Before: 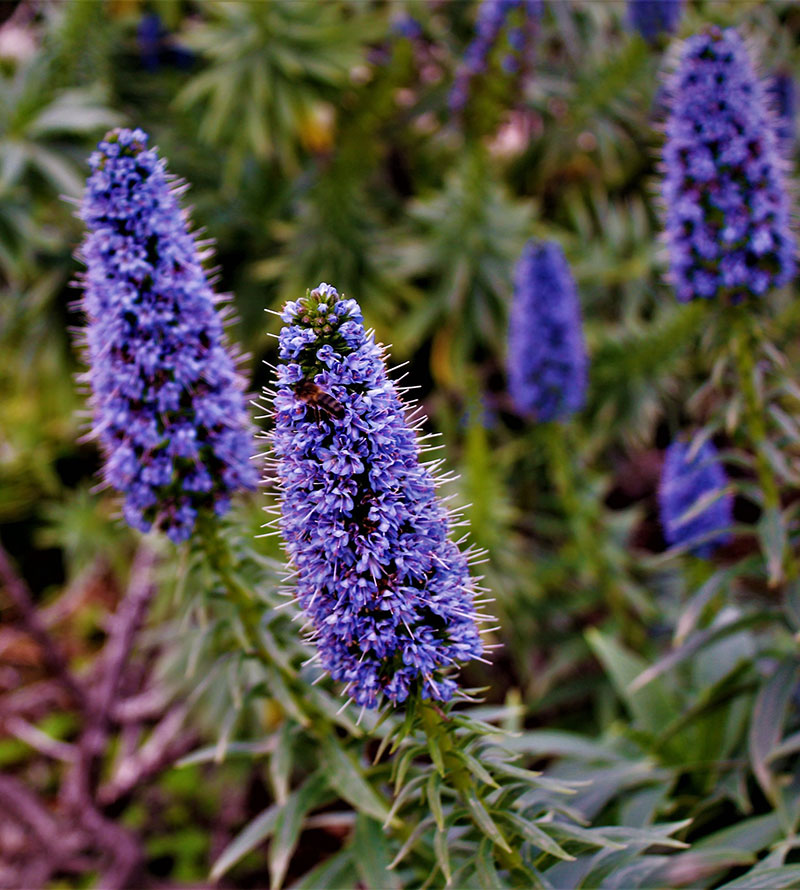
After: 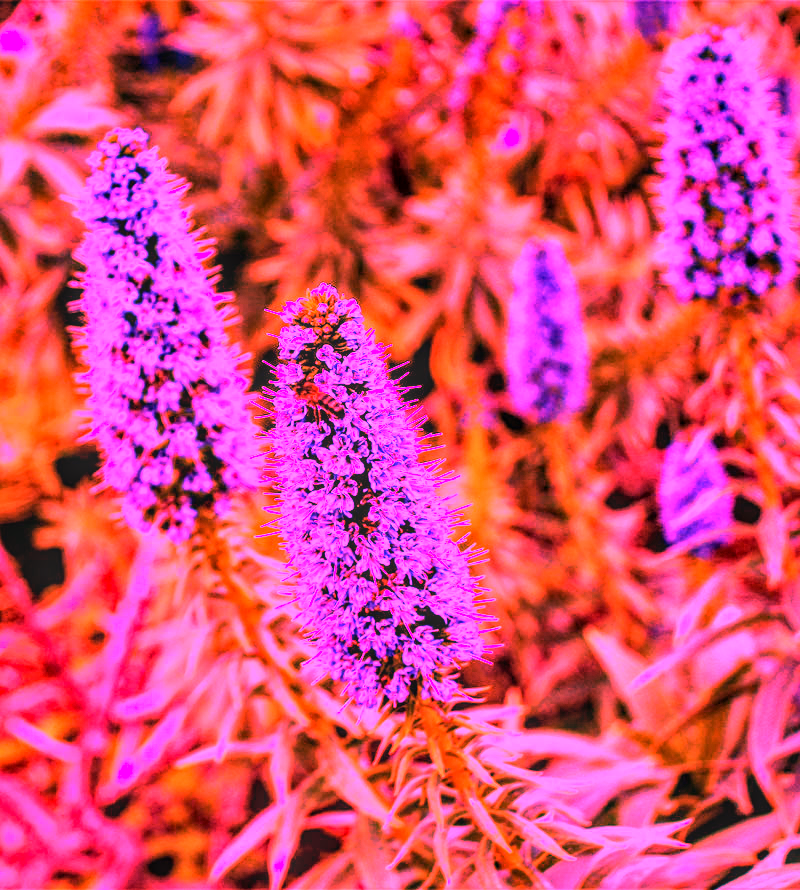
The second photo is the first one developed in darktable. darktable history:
white balance: red 4.26, blue 1.802
local contrast: on, module defaults
